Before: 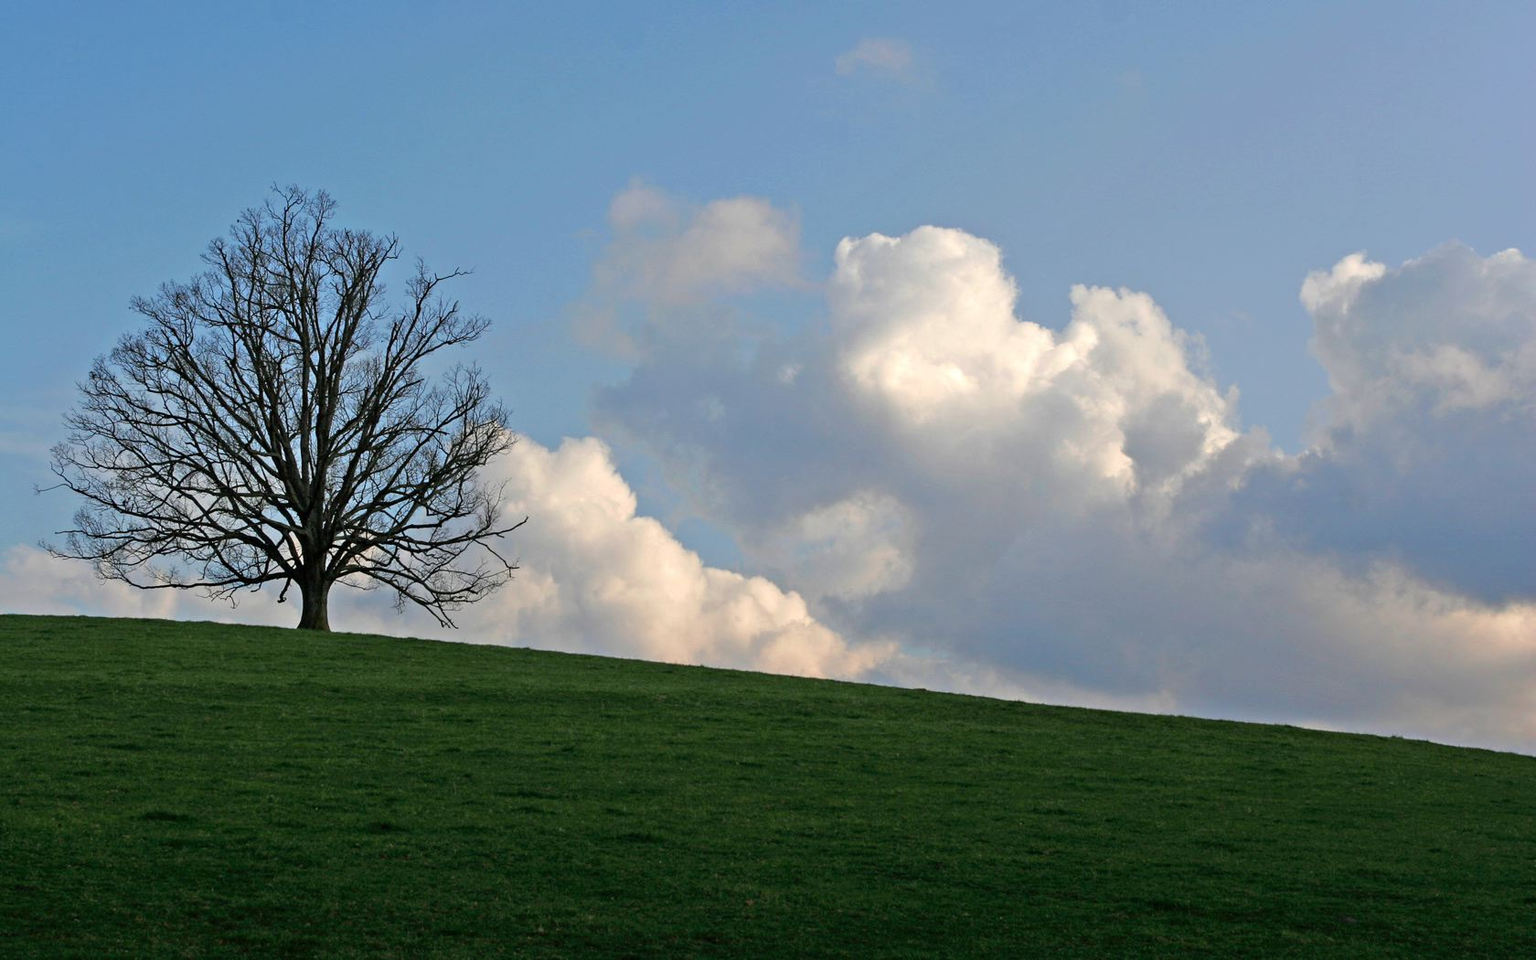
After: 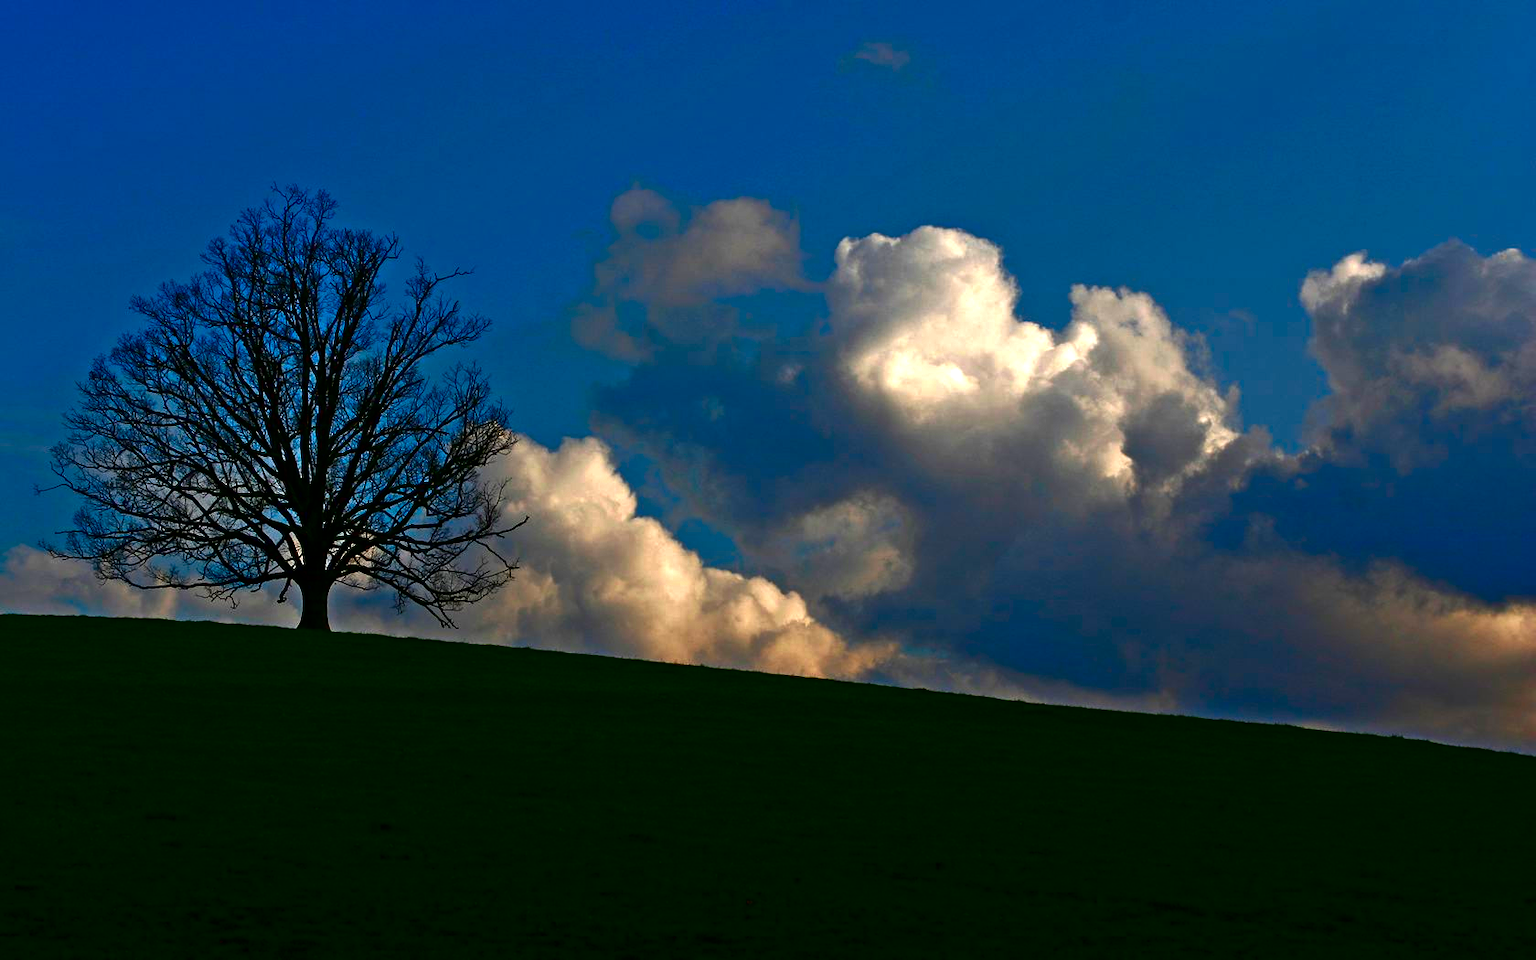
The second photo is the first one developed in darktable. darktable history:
exposure: exposure 0.2 EV, compensate highlight preservation false
contrast brightness saturation: brightness -1, saturation 1
